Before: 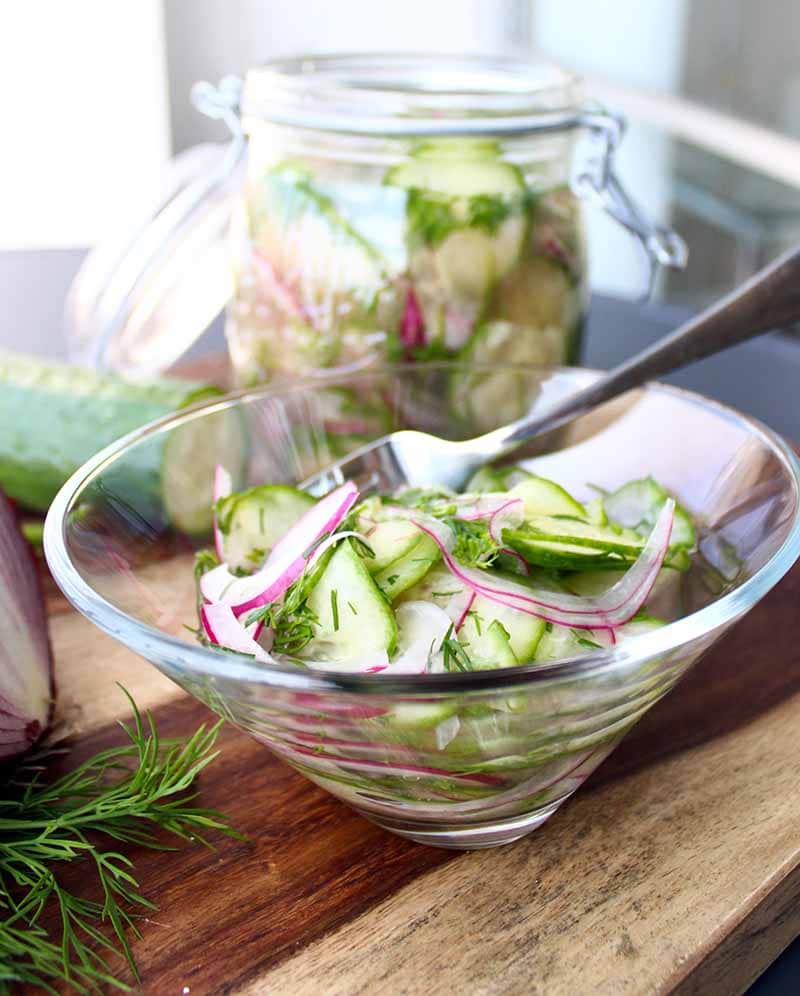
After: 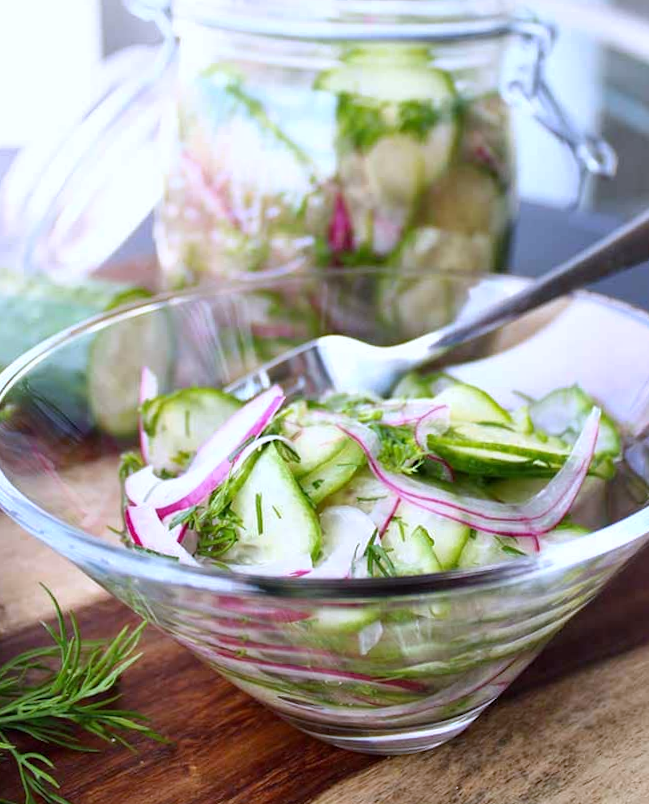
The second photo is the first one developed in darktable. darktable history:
crop and rotate: left 10.071%, top 10.071%, right 10.02%, bottom 10.02%
white balance: red 0.967, blue 1.119, emerald 0.756
rotate and perspective: rotation 0.8°, automatic cropping off
